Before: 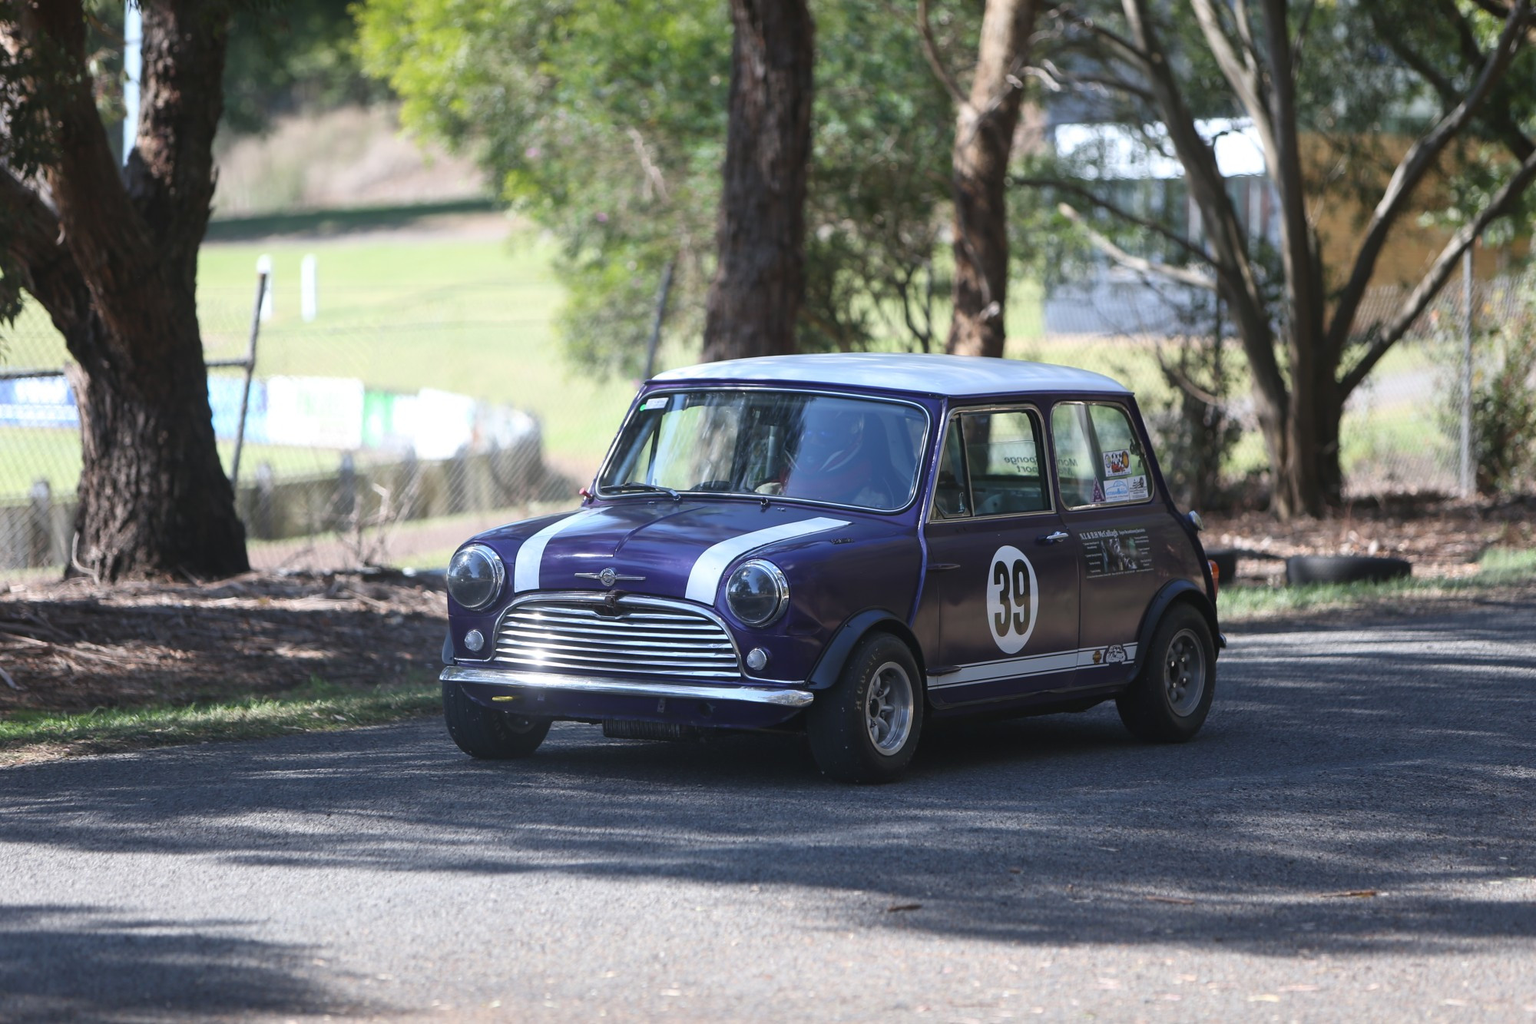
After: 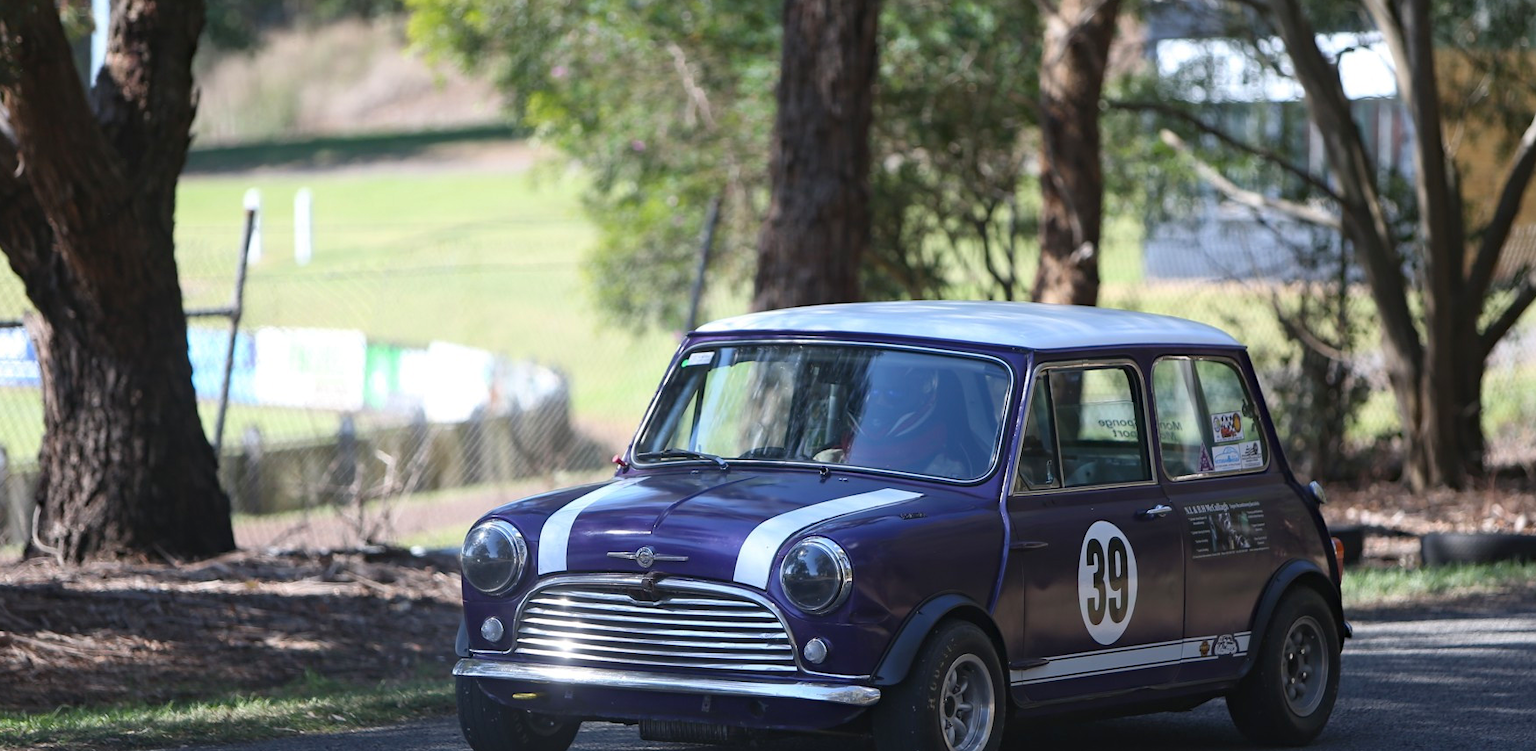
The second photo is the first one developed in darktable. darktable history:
haze removal: compatibility mode true, adaptive false
crop: left 2.881%, top 8.842%, right 9.645%, bottom 26.907%
